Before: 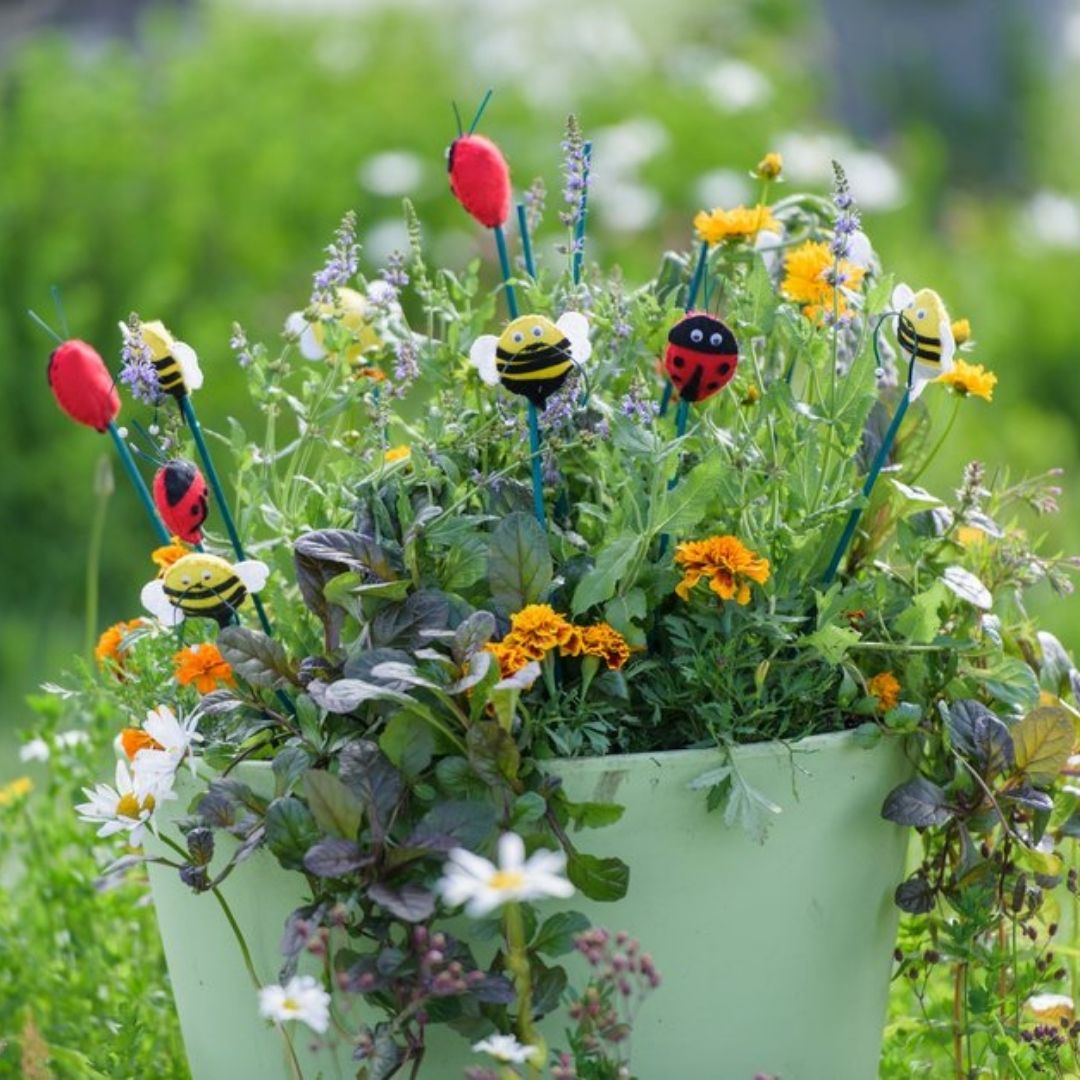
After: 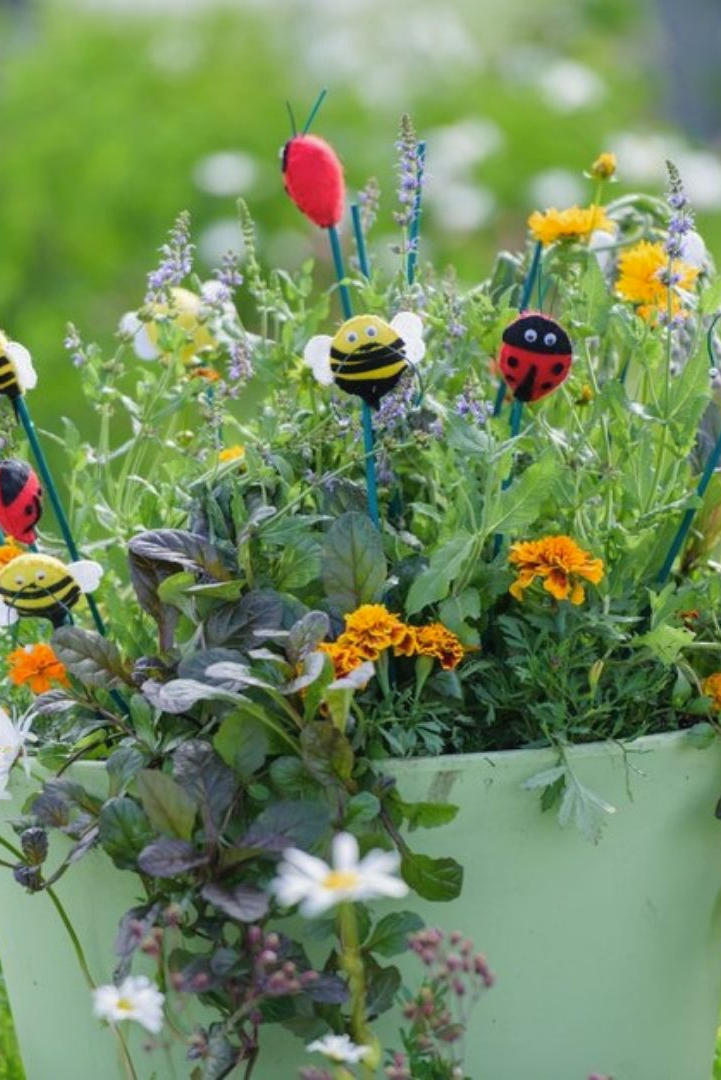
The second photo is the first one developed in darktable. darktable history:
crop: left 15.394%, right 17.827%
local contrast: mode bilateral grid, contrast 99, coarseness 99, detail 89%, midtone range 0.2
shadows and highlights: shadows 9.64, white point adjustment 0.824, highlights -38.24
